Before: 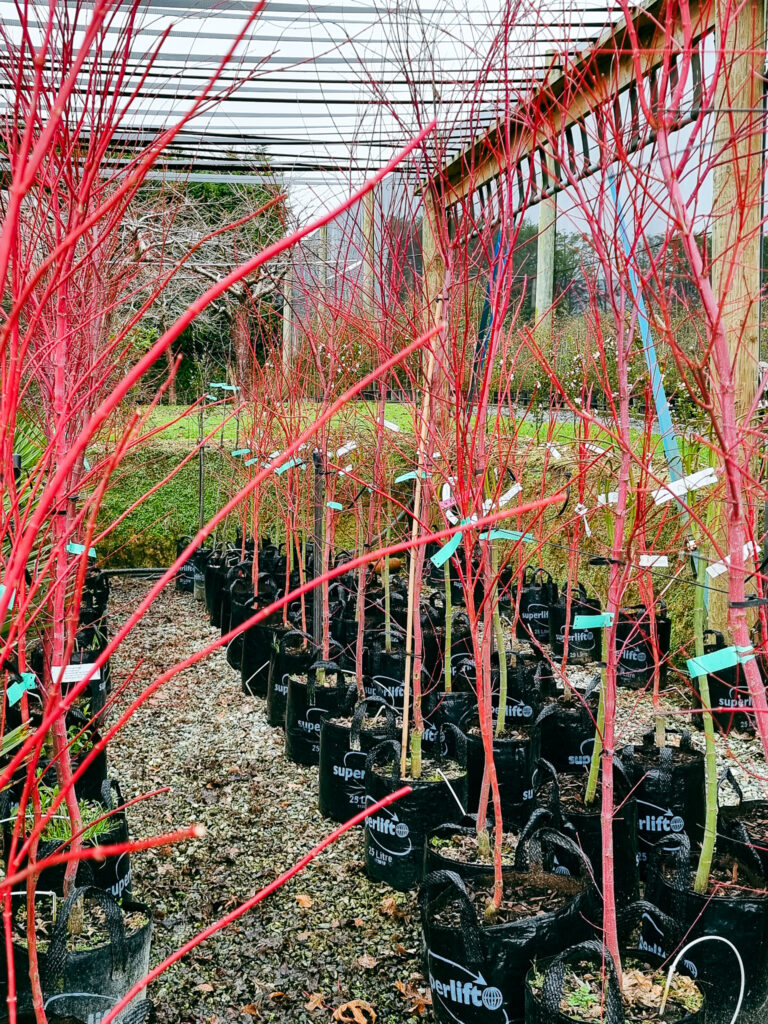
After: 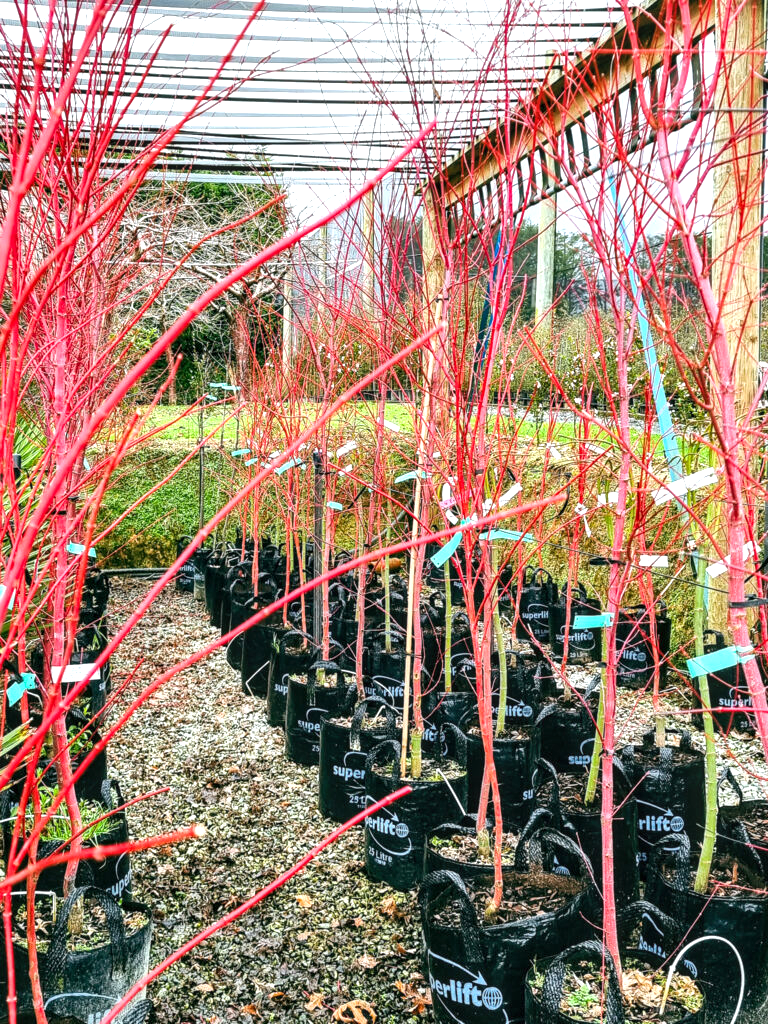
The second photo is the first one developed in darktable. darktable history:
local contrast: on, module defaults
exposure: black level correction 0, exposure 0.701 EV, compensate exposure bias true, compensate highlight preservation false
